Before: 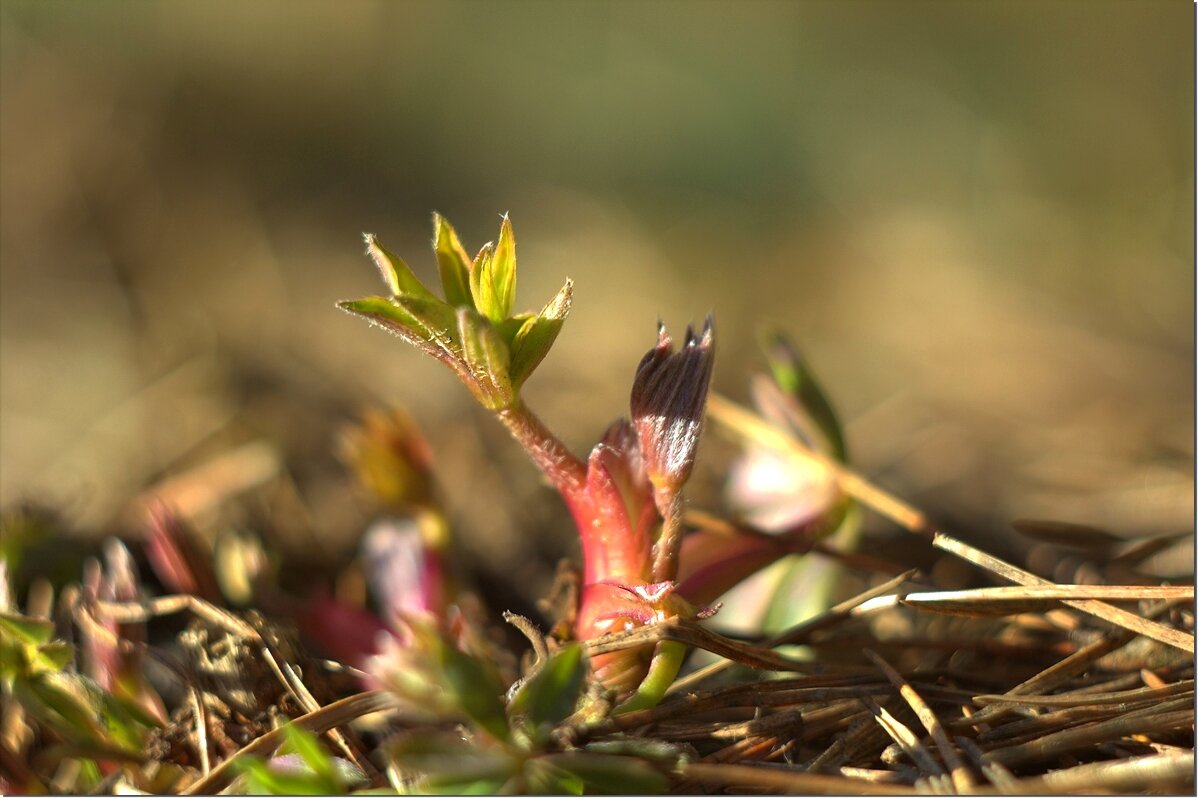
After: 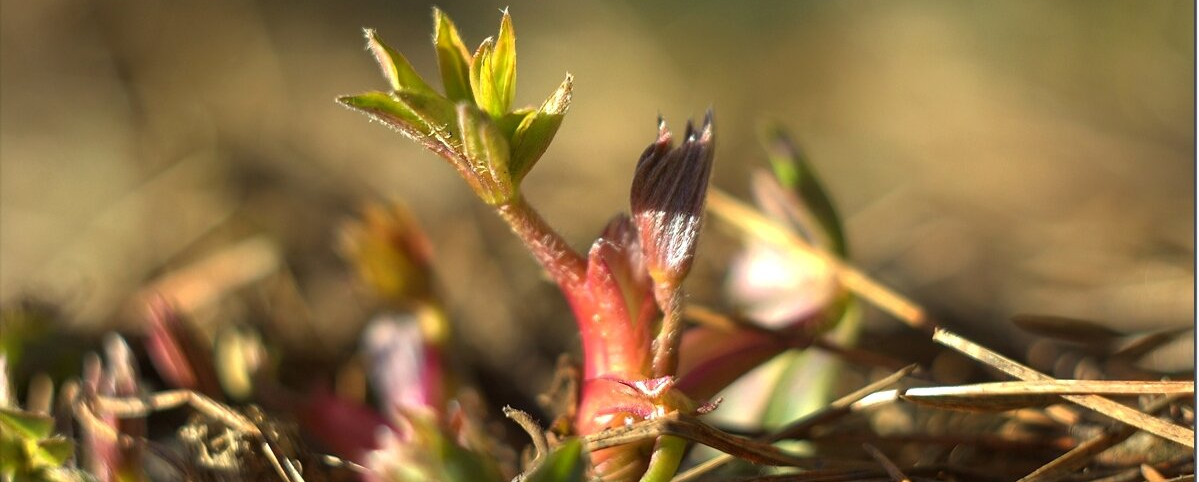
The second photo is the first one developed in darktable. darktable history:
crop and rotate: top 25.659%, bottom 13.946%
